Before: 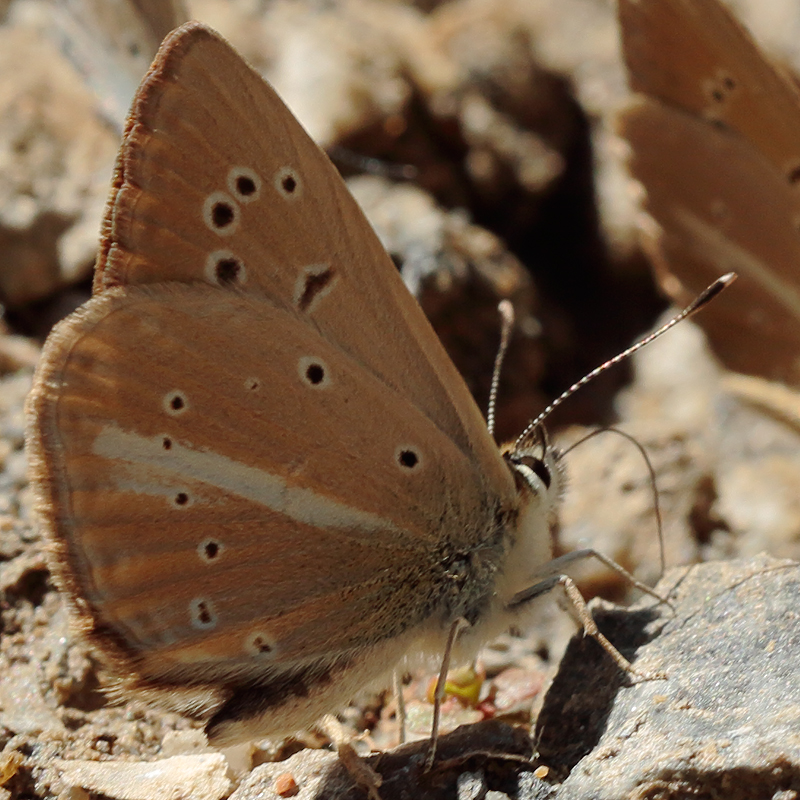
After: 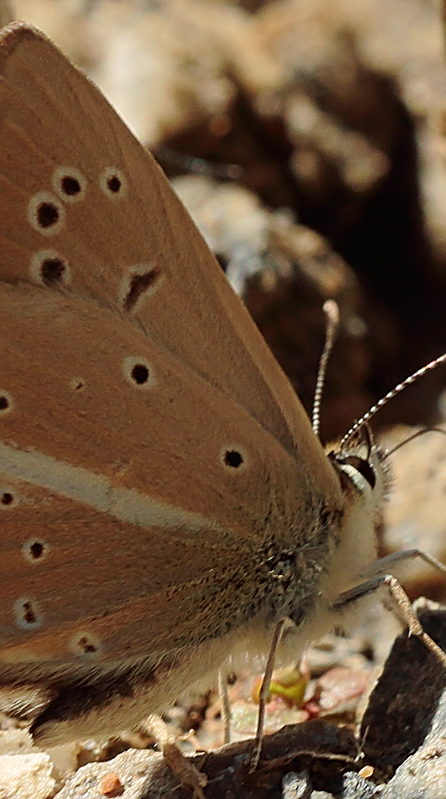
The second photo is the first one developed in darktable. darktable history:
velvia: on, module defaults
sharpen: on, module defaults
crop: left 21.971%, right 22.156%, bottom 0.007%
